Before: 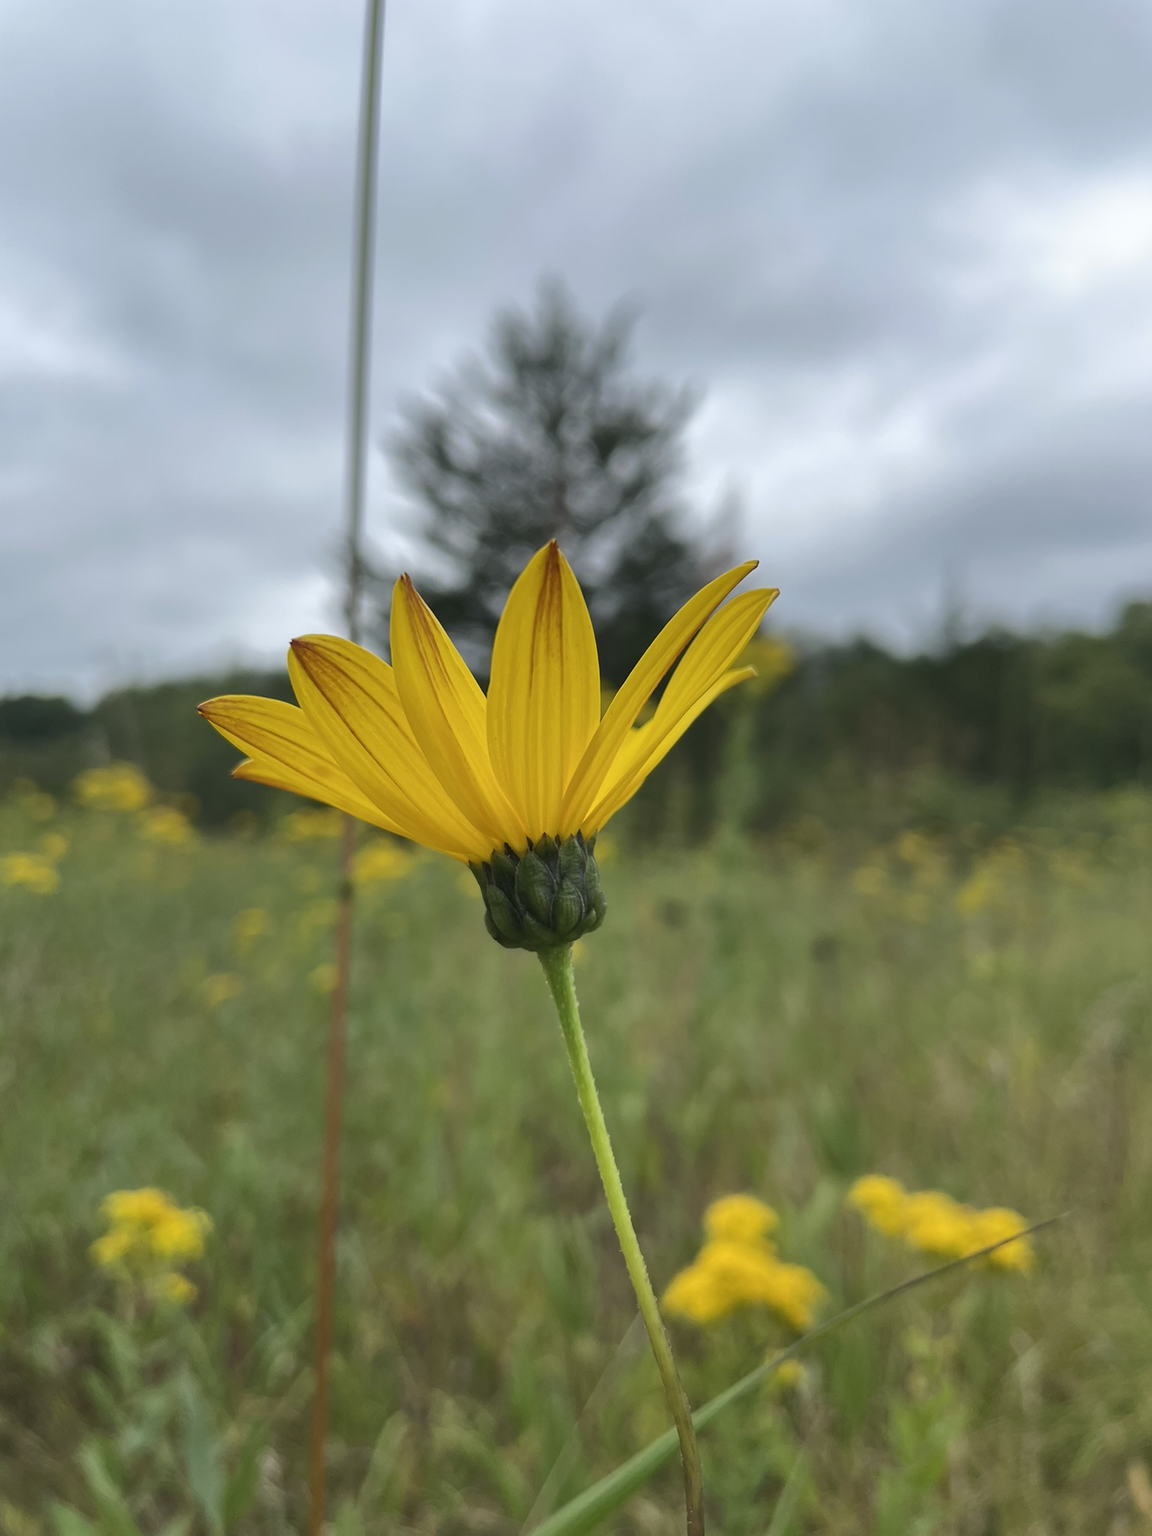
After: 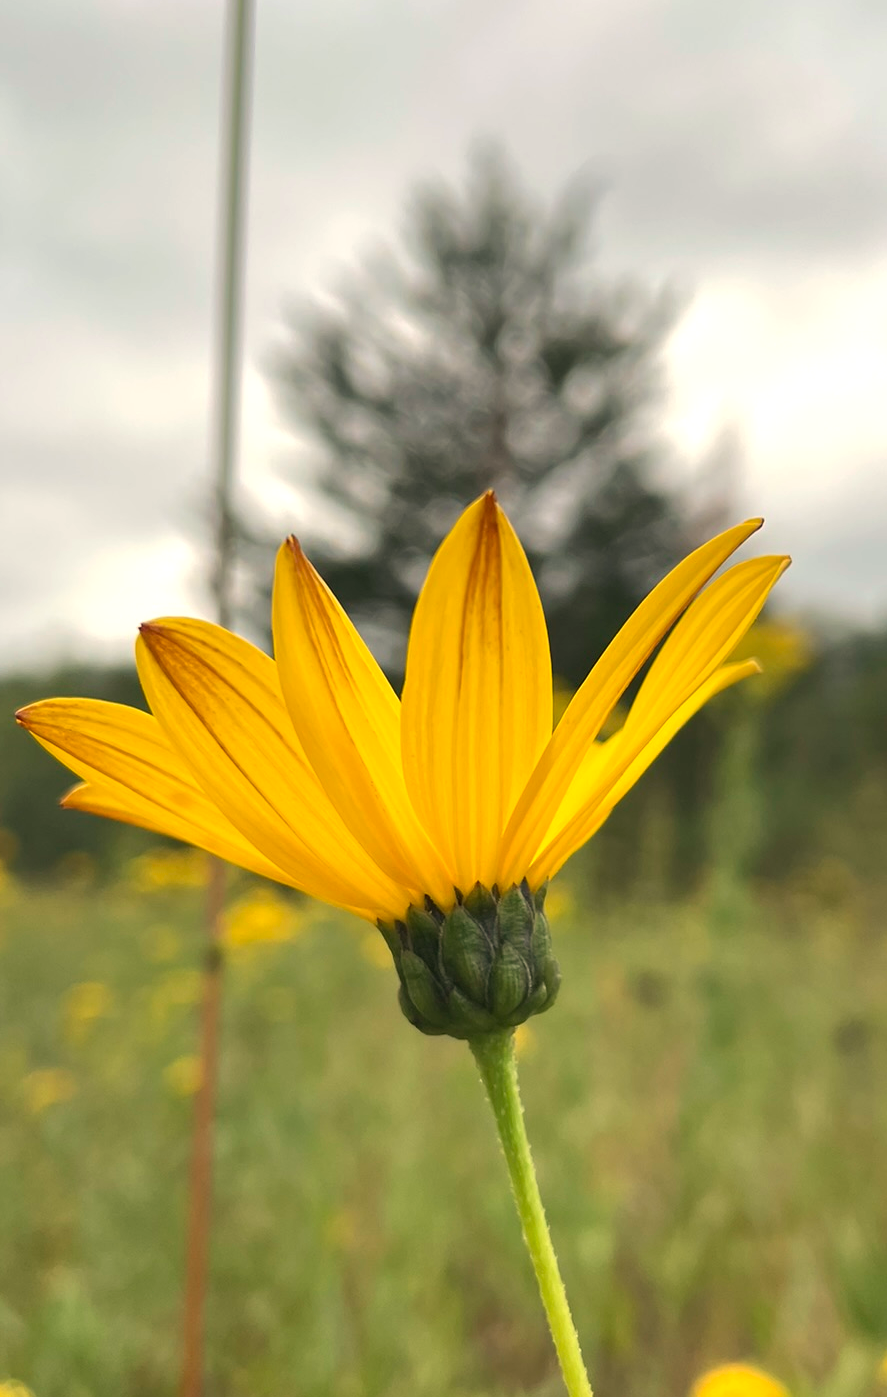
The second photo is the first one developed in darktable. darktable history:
white balance: red 1.138, green 0.996, blue 0.812
crop: left 16.202%, top 11.208%, right 26.045%, bottom 20.557%
exposure: black level correction 0.001, exposure 0.5 EV, compensate exposure bias true, compensate highlight preservation false
color calibration: x 0.37, y 0.382, temperature 4313.32 K
